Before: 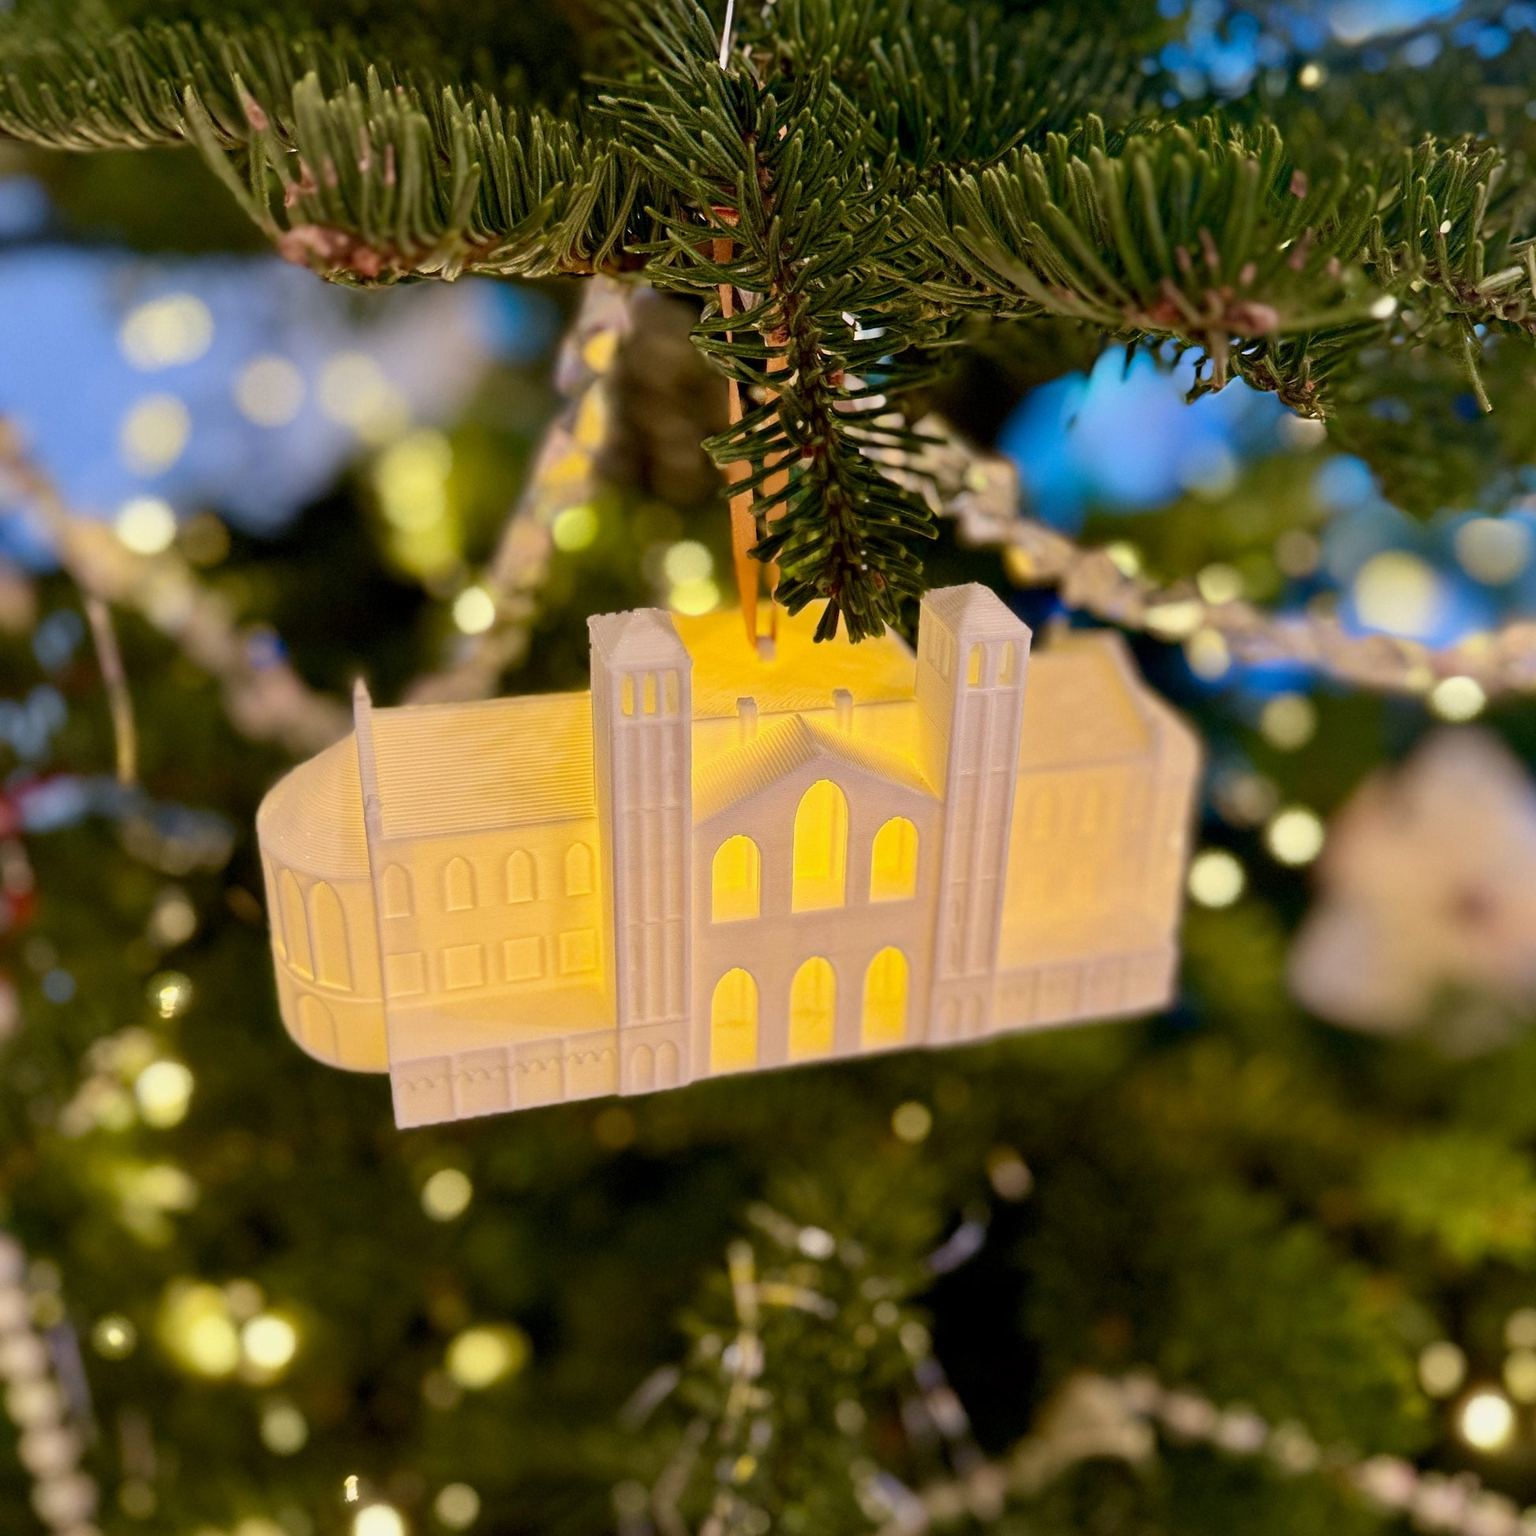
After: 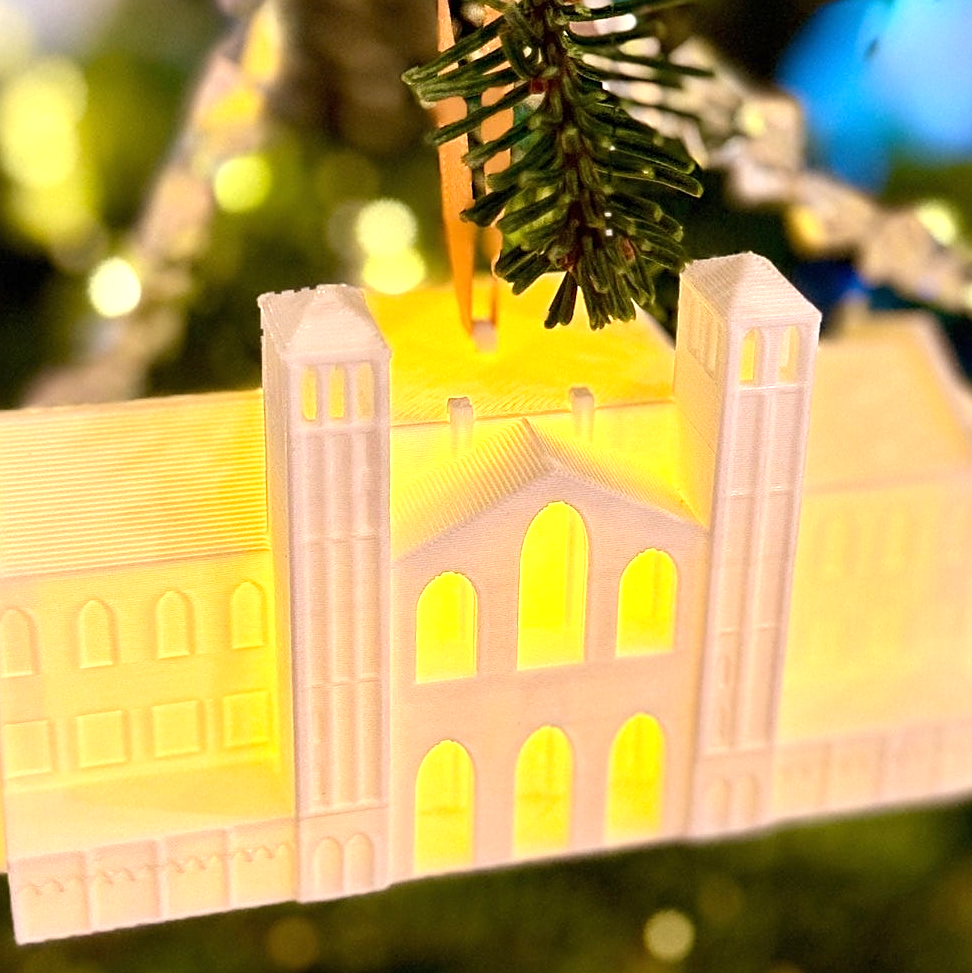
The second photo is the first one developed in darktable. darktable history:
sharpen: on, module defaults
exposure: black level correction 0, exposure 0.7 EV, compensate exposure bias true, compensate highlight preservation false
contrast equalizer: y [[0.5 ×6], [0.5 ×6], [0.5, 0.5, 0.501, 0.545, 0.707, 0.863], [0 ×6], [0 ×6]]
crop: left 25%, top 25%, right 25%, bottom 25%
